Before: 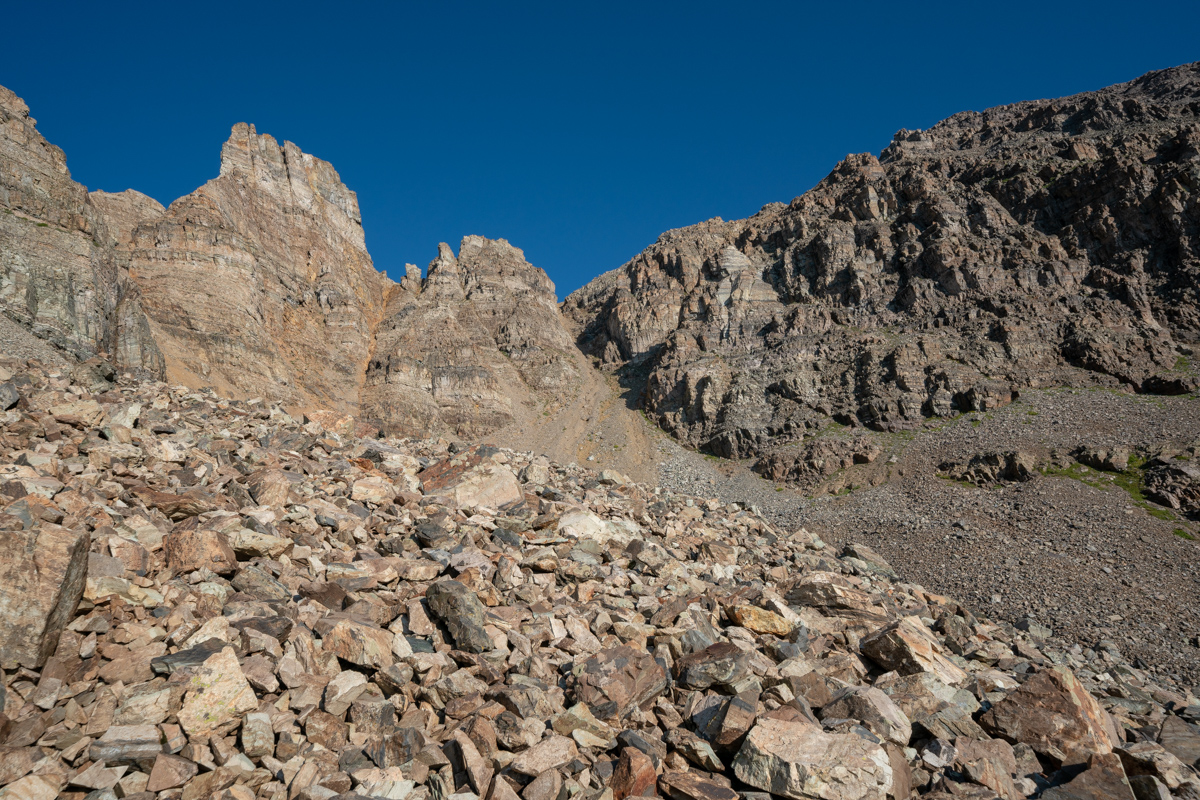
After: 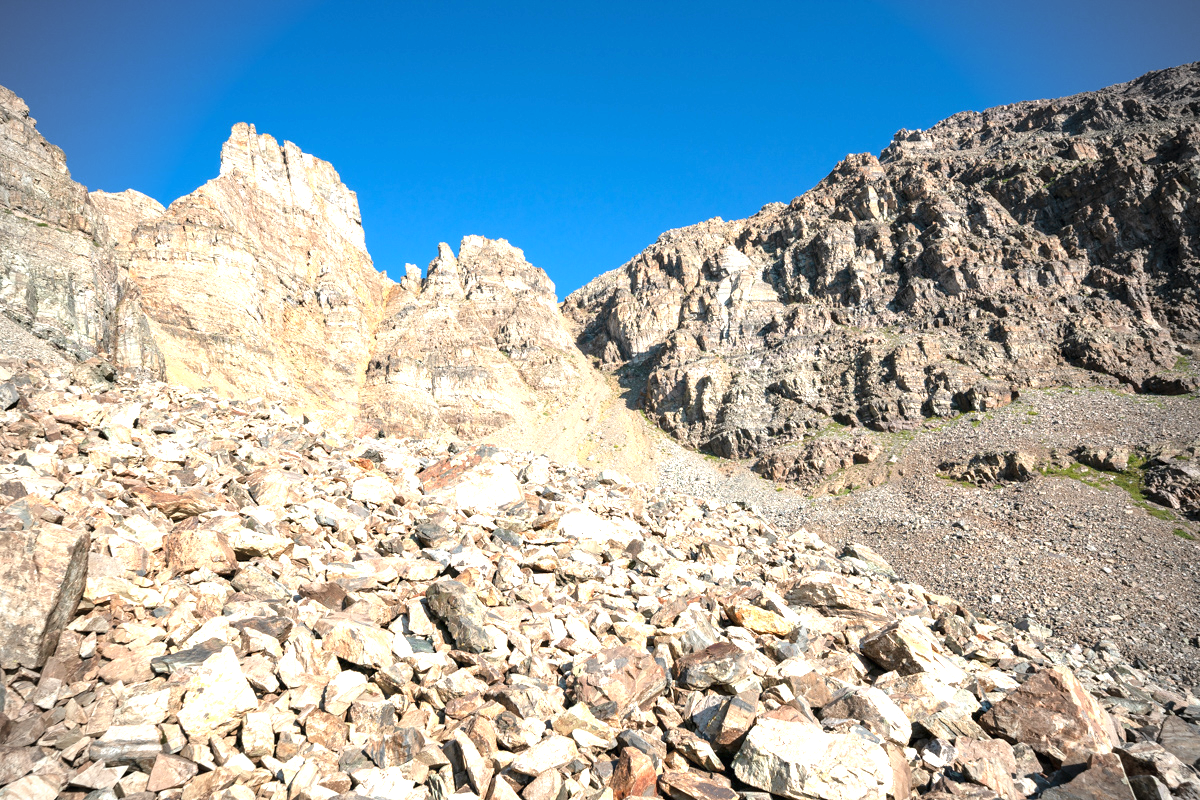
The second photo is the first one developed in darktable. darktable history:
exposure: black level correction 0, exposure 1.685 EV, compensate highlight preservation false
vignetting: unbound false
